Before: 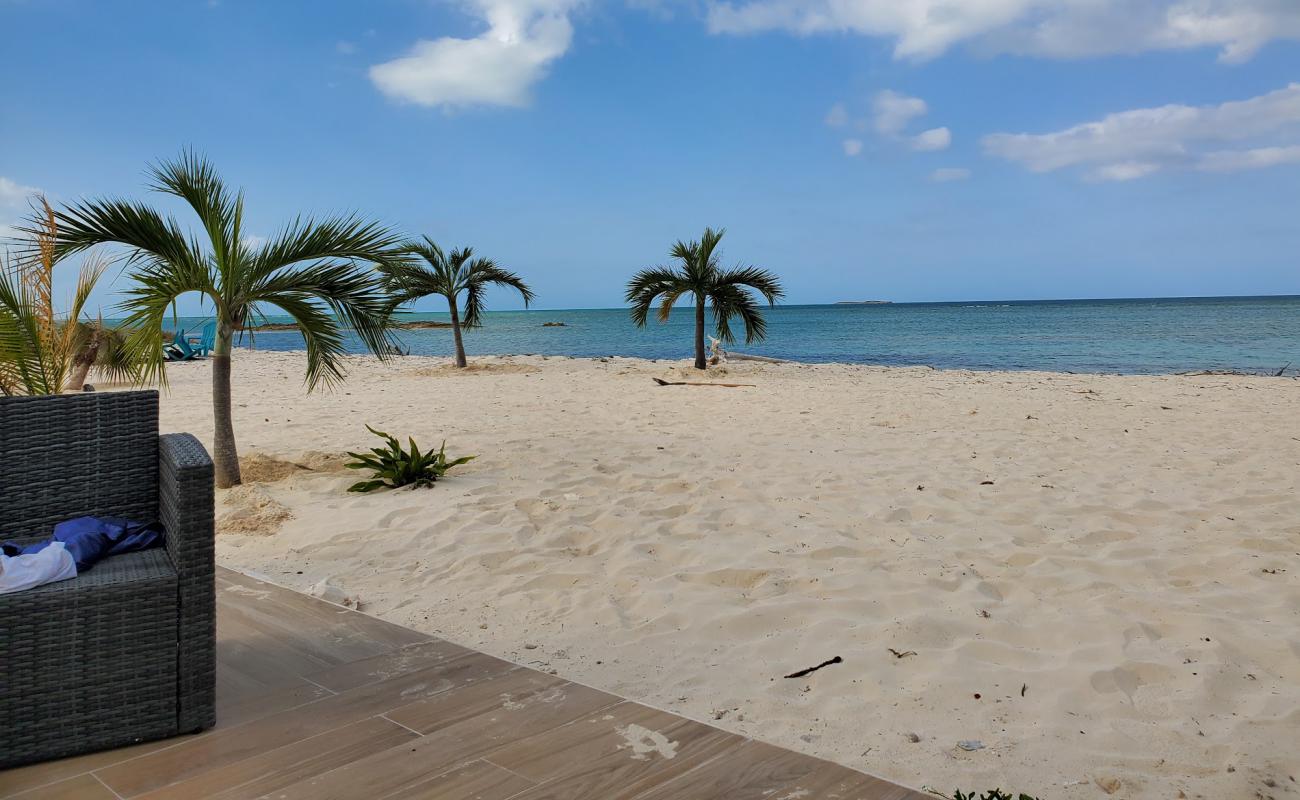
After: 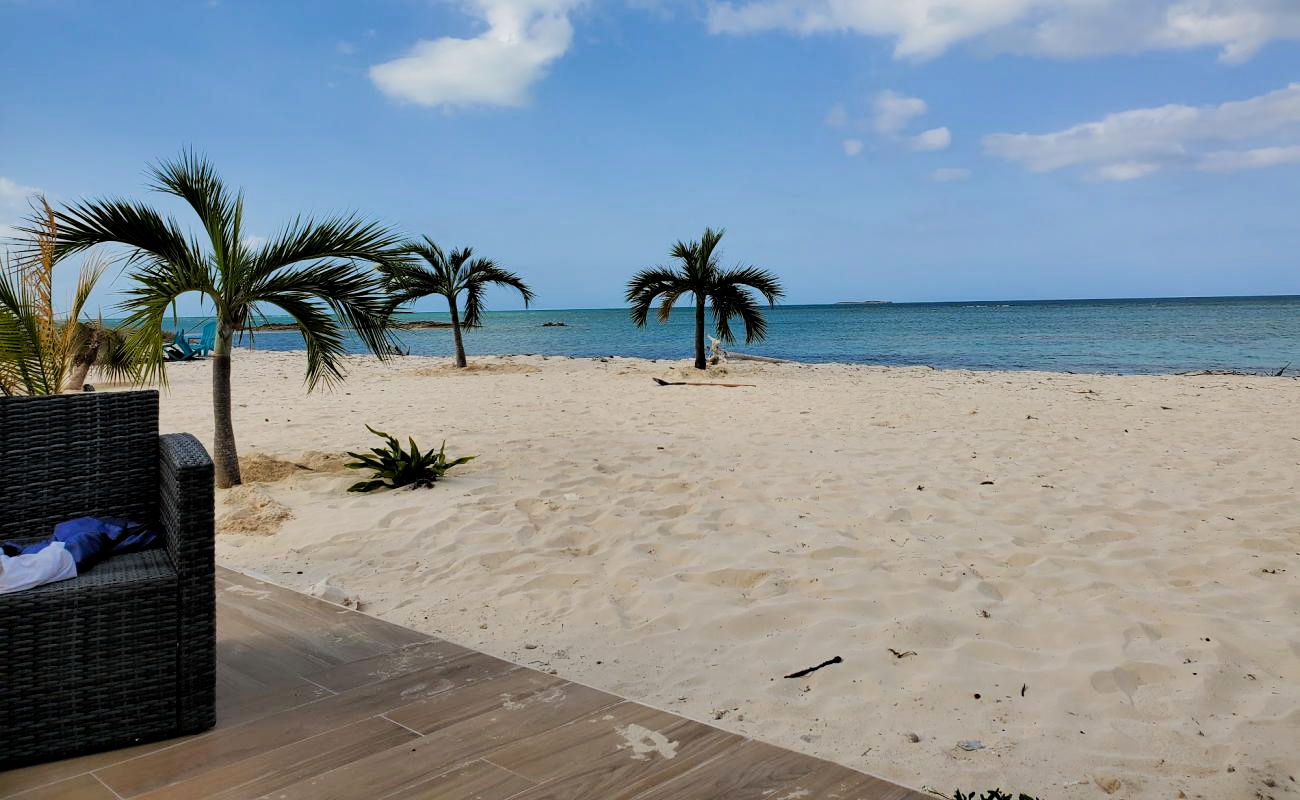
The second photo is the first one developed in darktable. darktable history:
filmic rgb: middle gray luminance 12.81%, black relative exposure -10.07 EV, white relative exposure 3.47 EV, threshold 3.01 EV, target black luminance 0%, hardness 5.67, latitude 45.06%, contrast 1.233, highlights saturation mix 3.51%, shadows ↔ highlights balance 27.53%, color science v4 (2020), enable highlight reconstruction true
